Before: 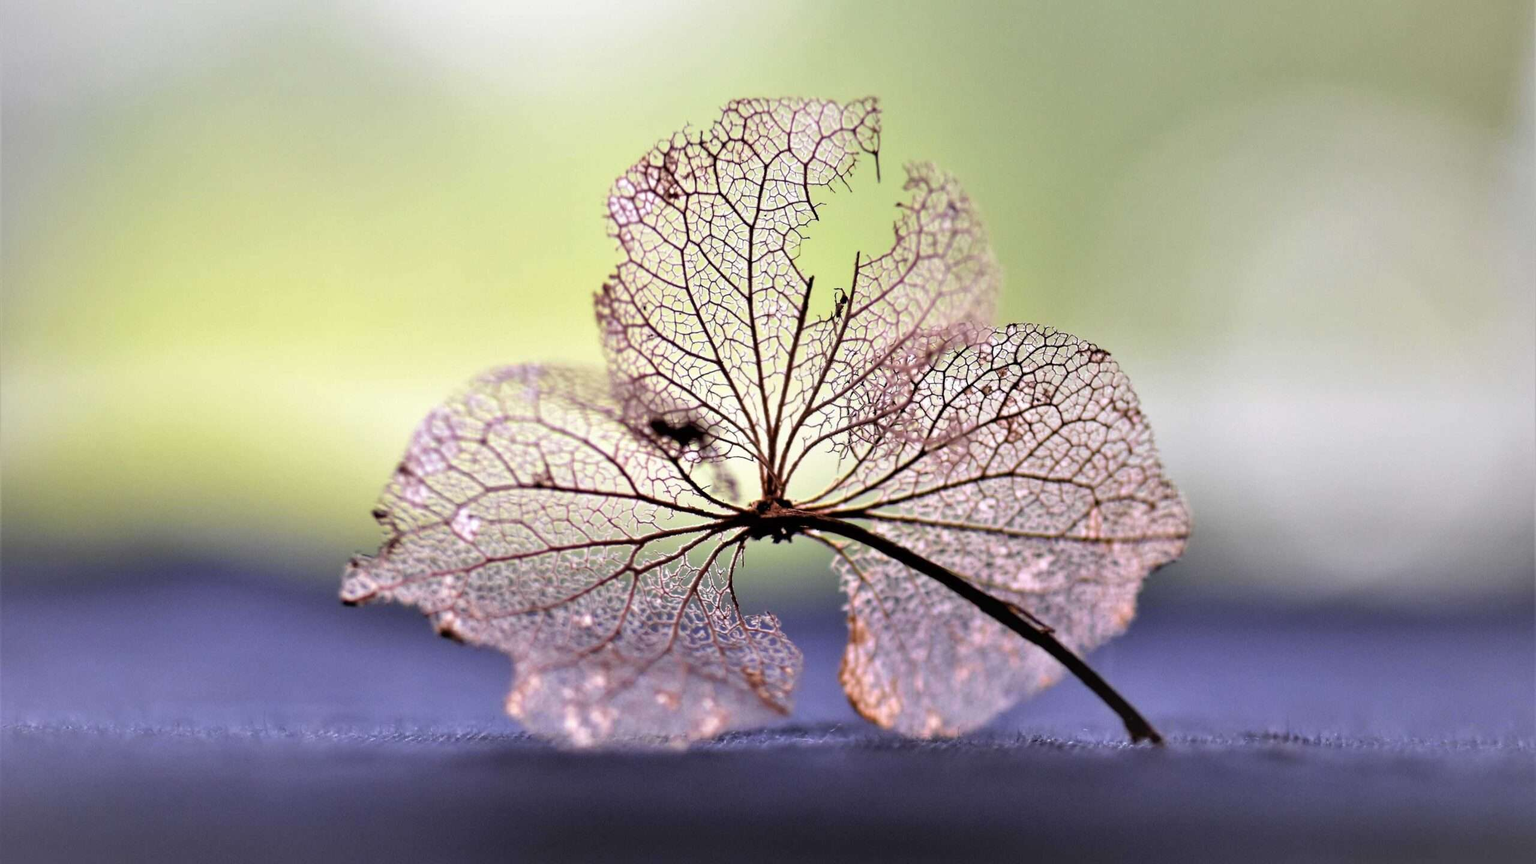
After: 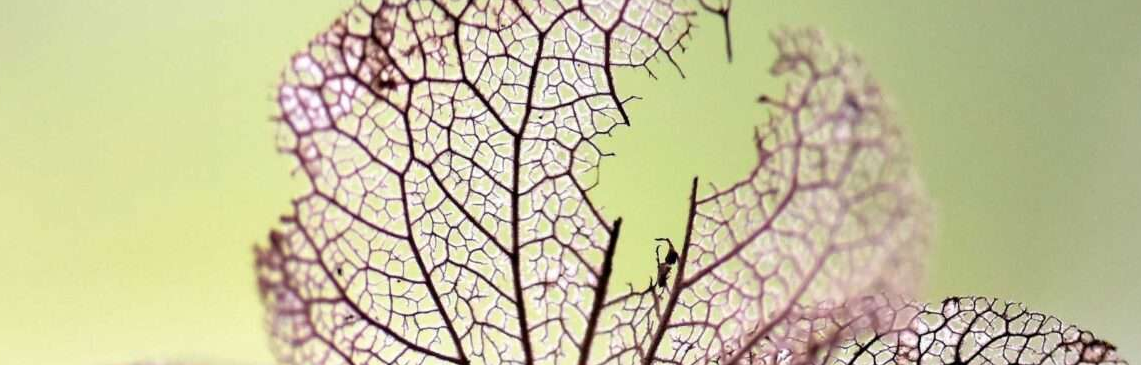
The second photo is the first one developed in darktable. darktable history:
crop: left 28.716%, top 16.862%, right 26.7%, bottom 57.768%
